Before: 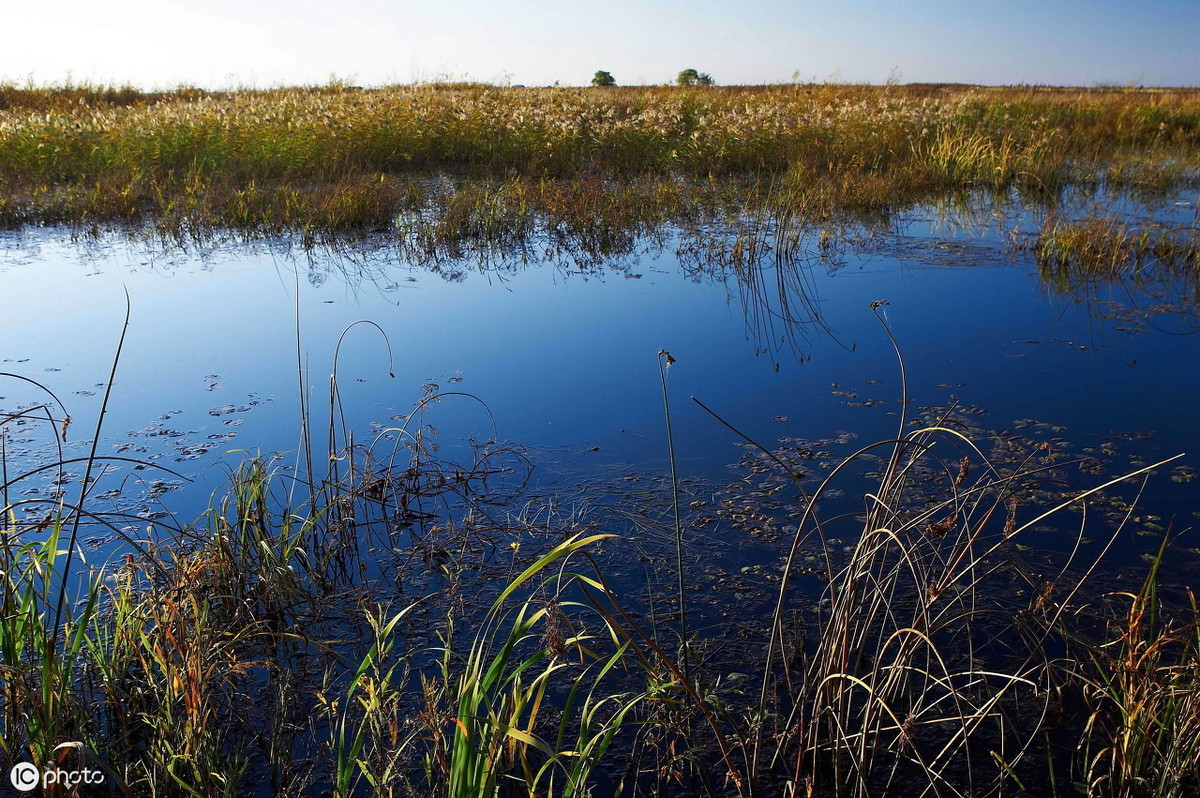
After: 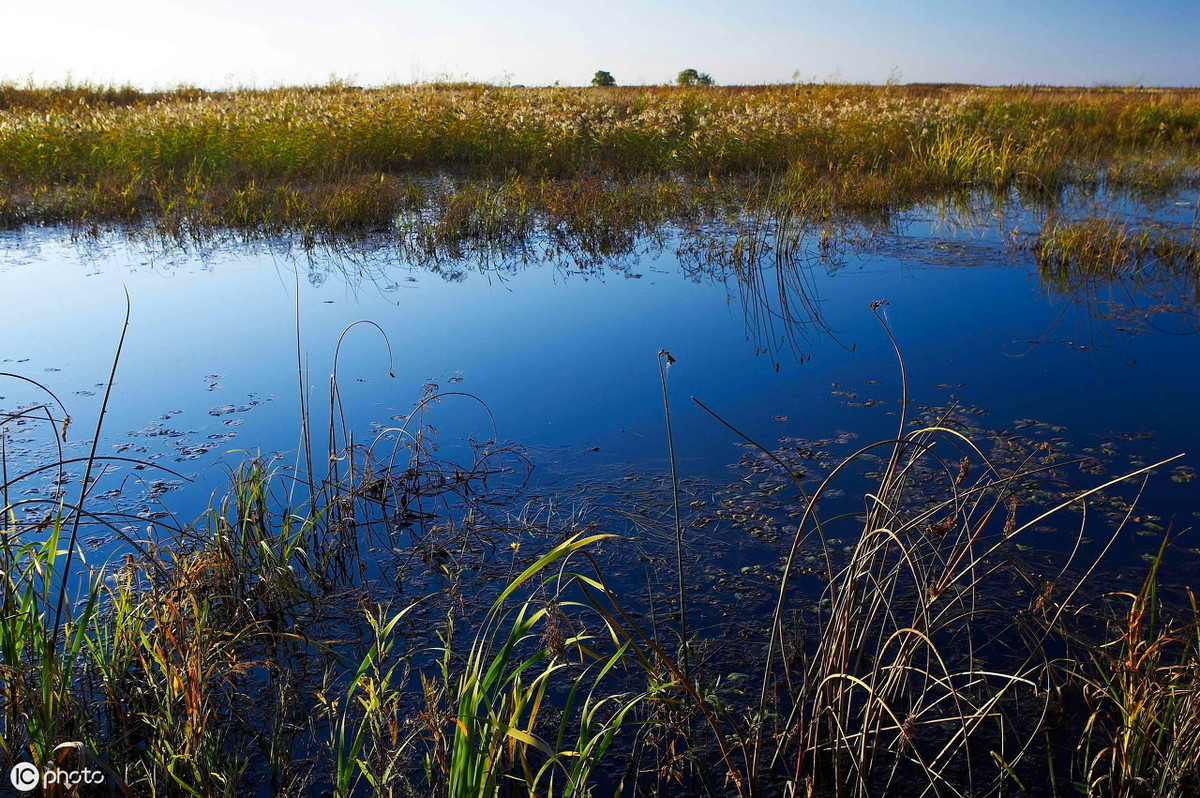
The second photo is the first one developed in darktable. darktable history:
color balance rgb: shadows lift › chroma 1.425%, shadows lift › hue 257.83°, perceptual saturation grading › global saturation 0.894%, global vibrance 24.689%
